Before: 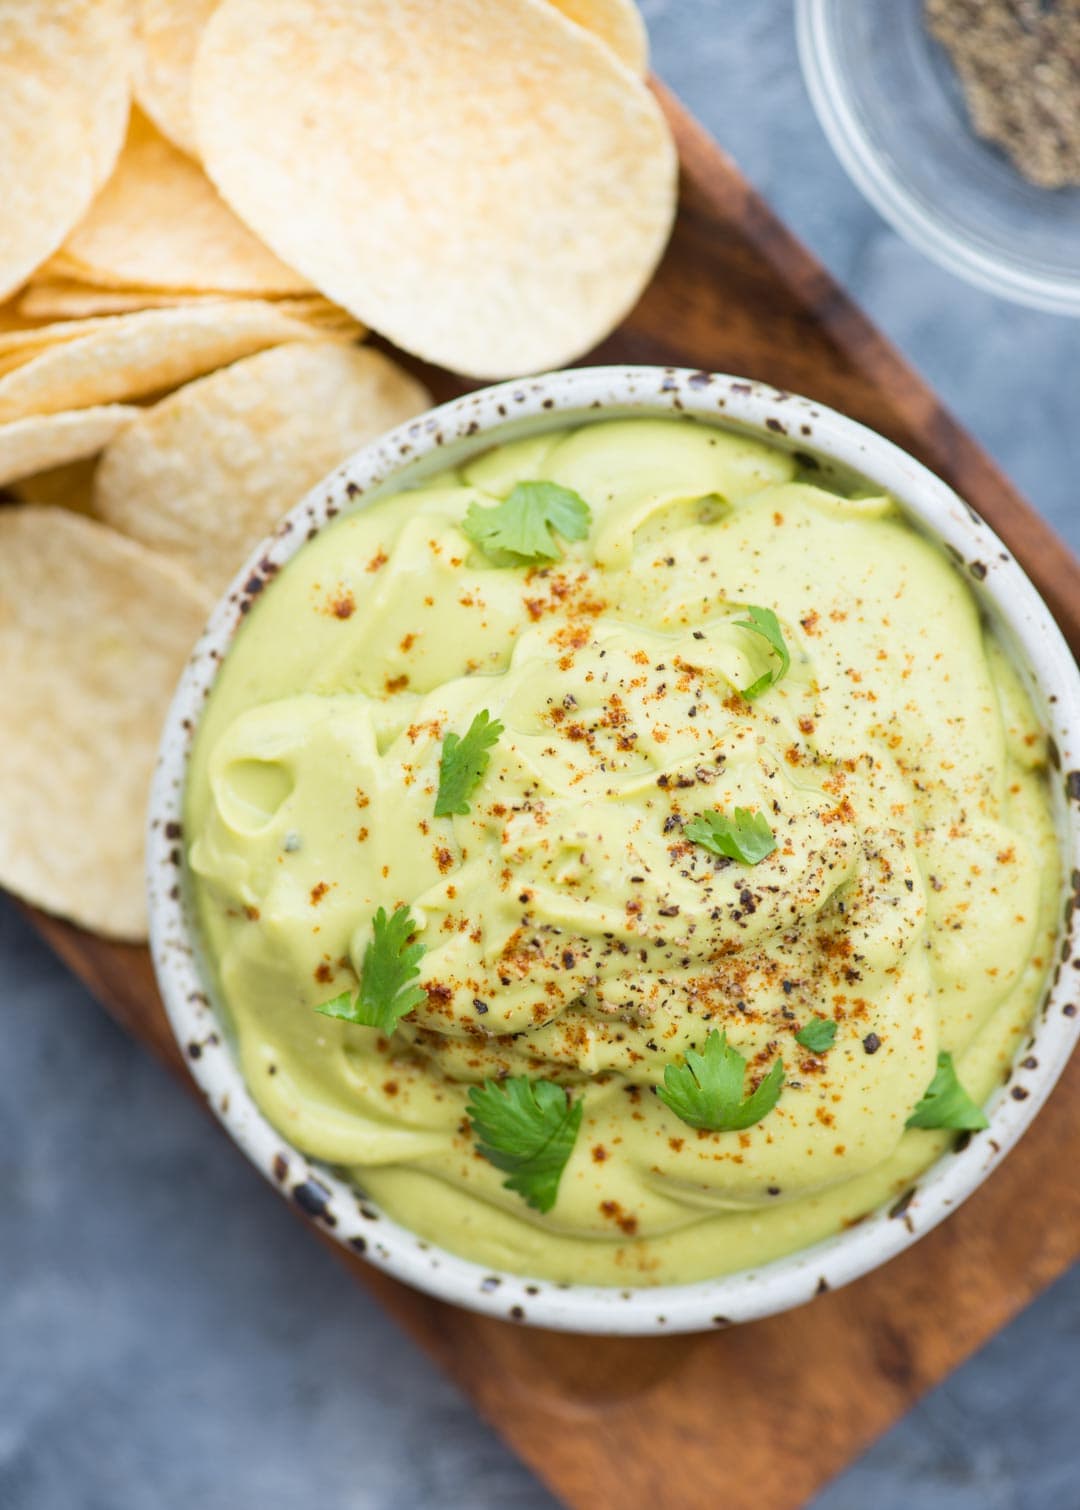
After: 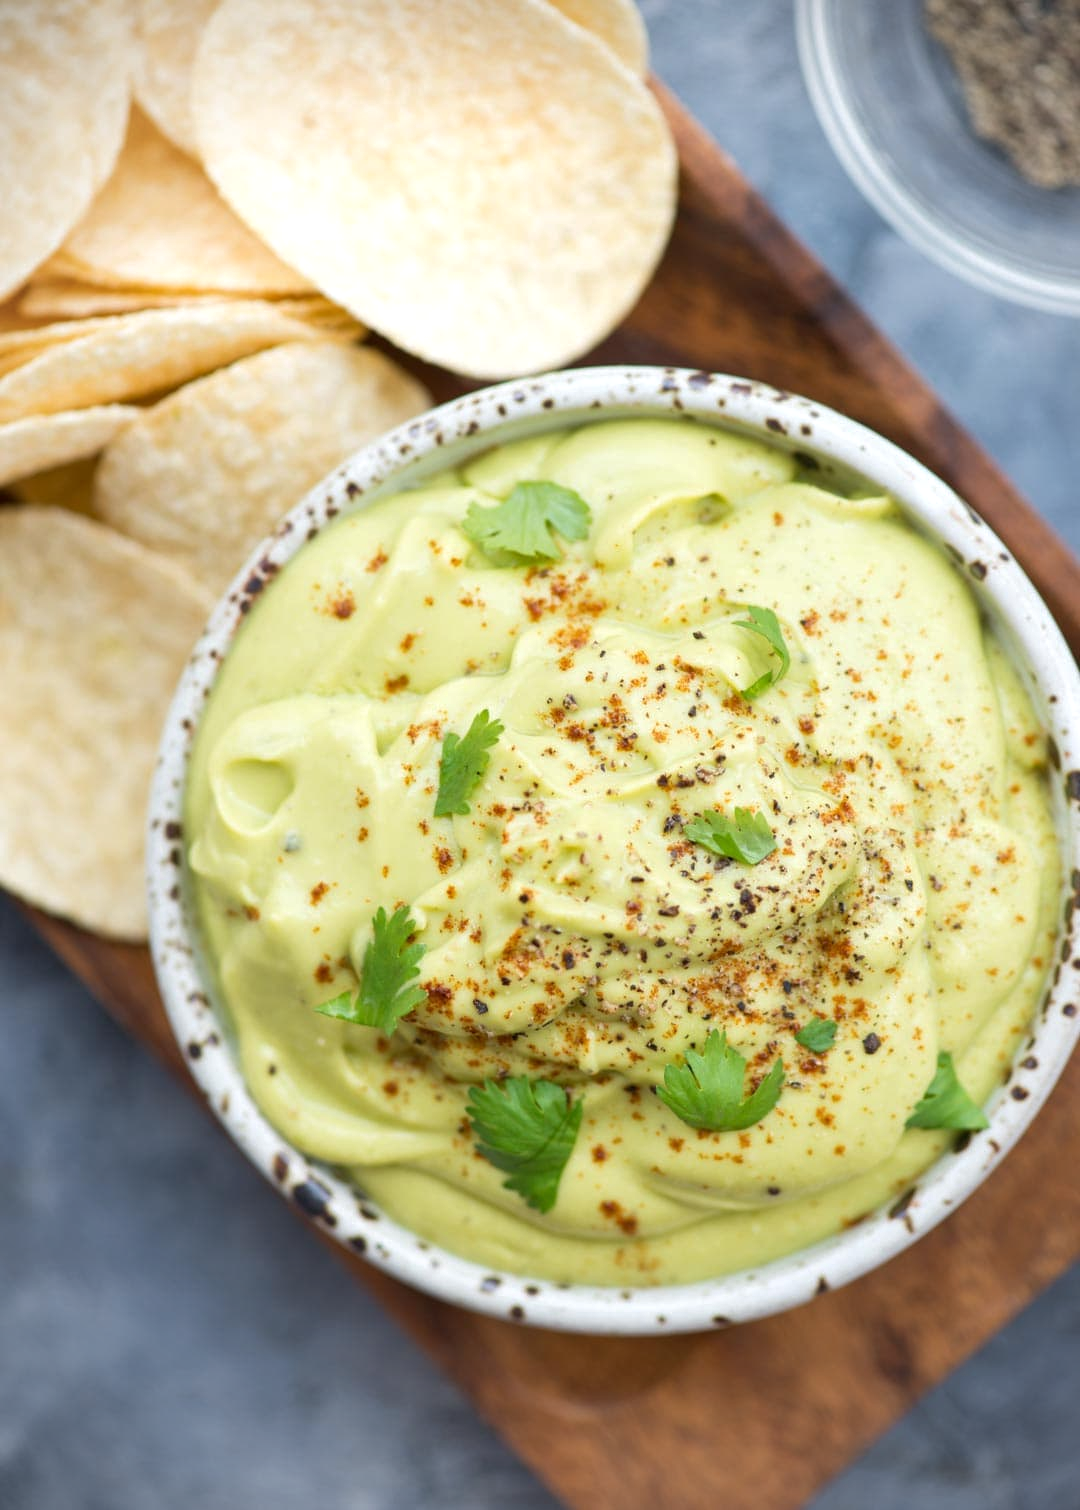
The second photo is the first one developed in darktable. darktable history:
exposure: exposure 0.207 EV, compensate highlight preservation false
tone curve: curves: ch0 [(0, 0) (0.915, 0.89) (1, 1)]
vignetting: fall-off radius 63.6%
